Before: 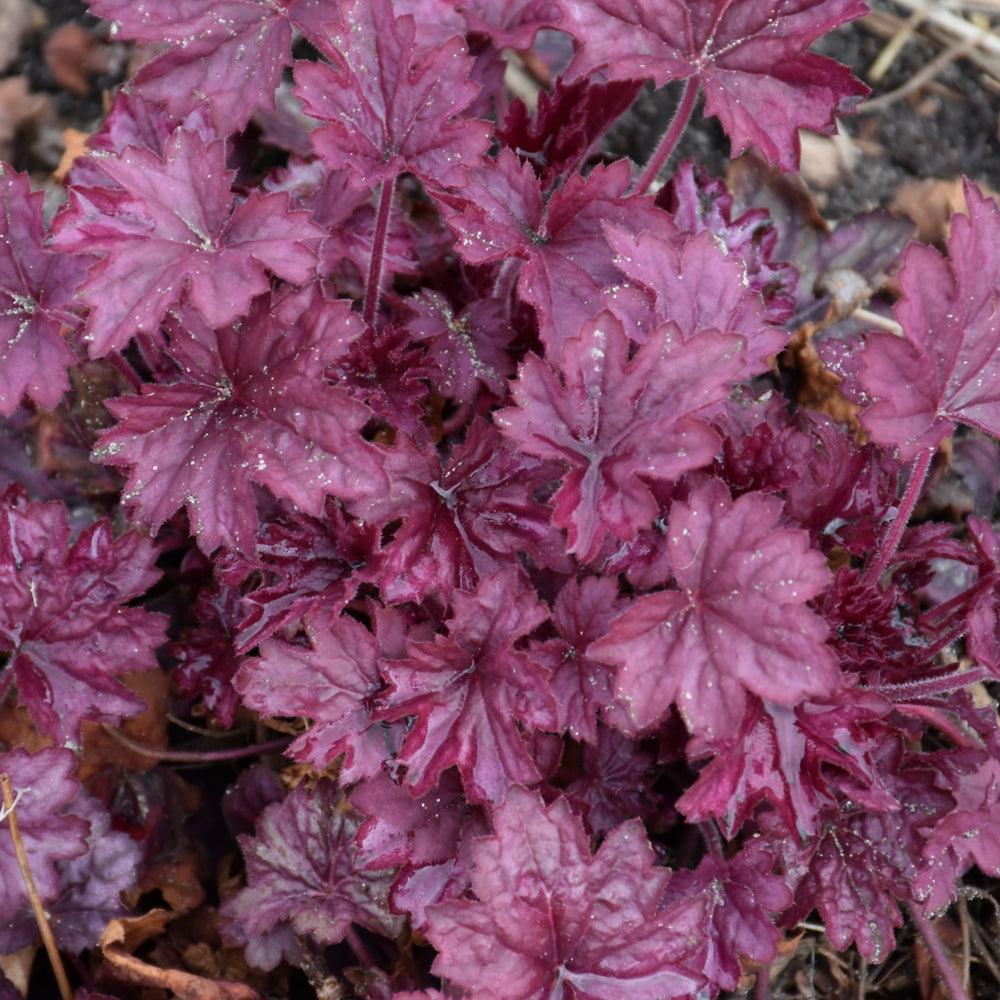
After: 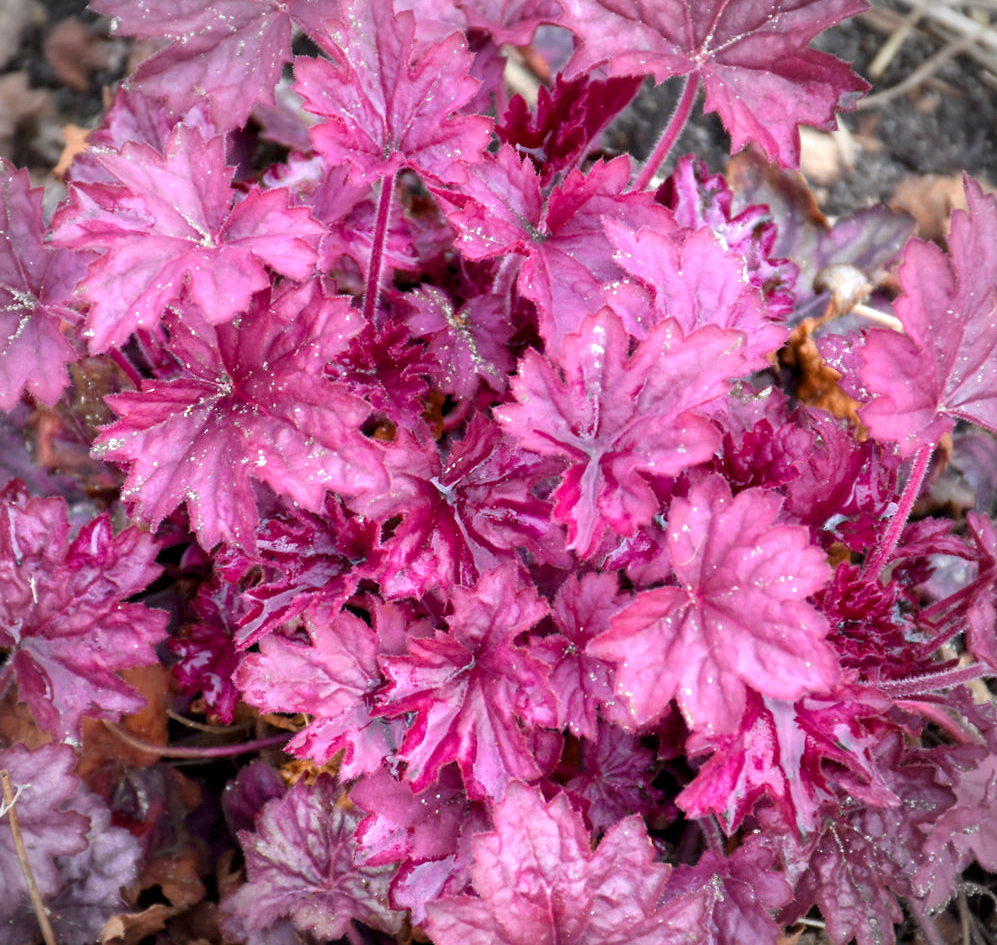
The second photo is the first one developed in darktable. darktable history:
color balance rgb: global offset › luminance -0.496%, perceptual saturation grading › global saturation 25.812%, contrast -10.379%
vignetting: automatic ratio true
crop: top 0.44%, right 0.255%, bottom 5.037%
exposure: black level correction 0, exposure 1.199 EV, compensate exposure bias true, compensate highlight preservation false
